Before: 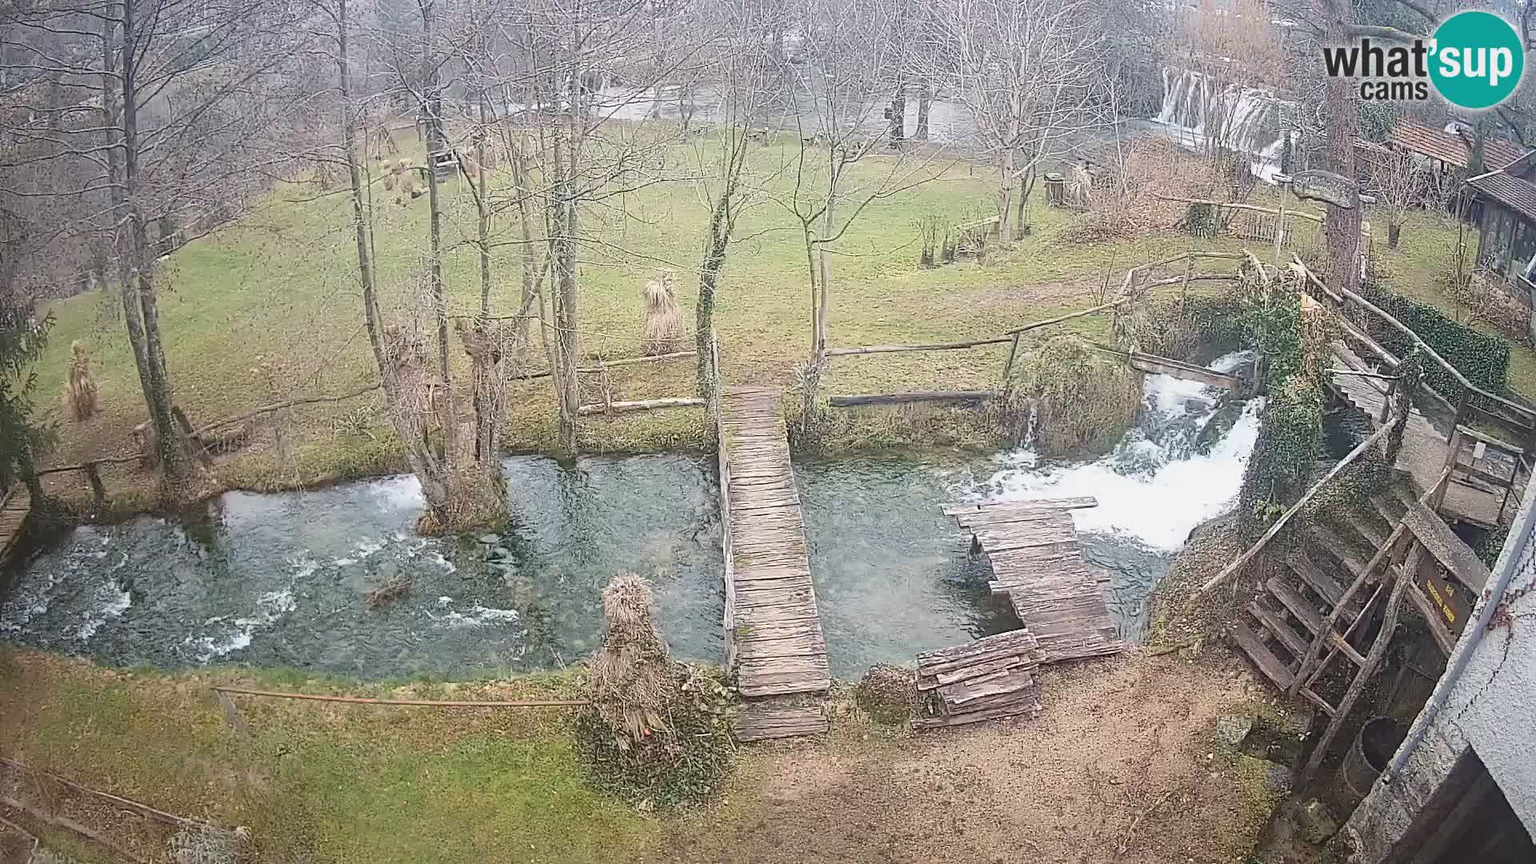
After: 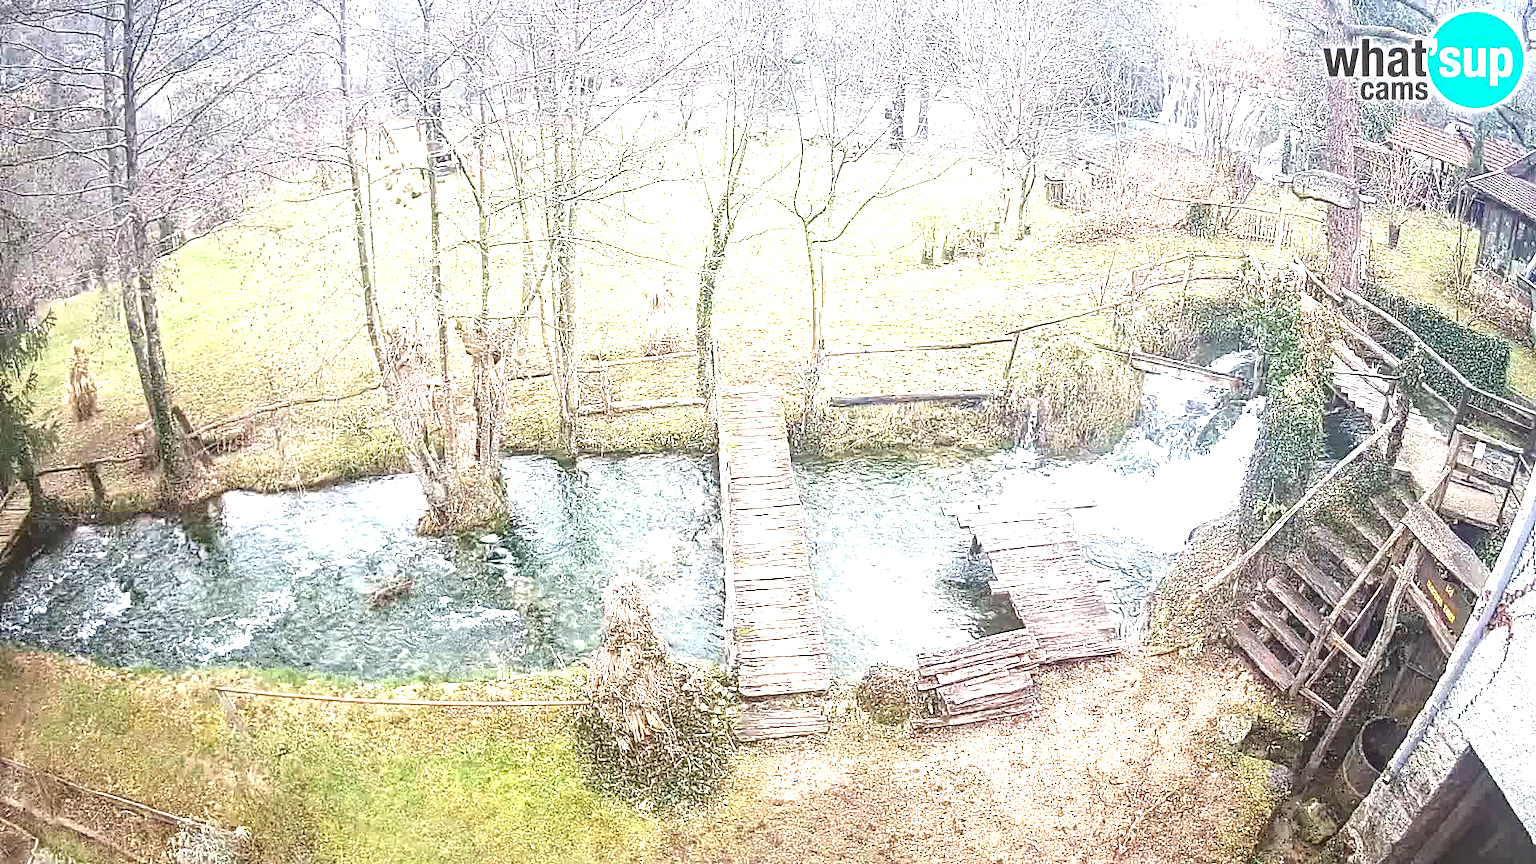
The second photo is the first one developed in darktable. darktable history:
levels: levels [0, 0.374, 0.749]
local contrast: detail 144%
exposure: black level correction 0.001, exposure 0.499 EV, compensate exposure bias true, compensate highlight preservation false
